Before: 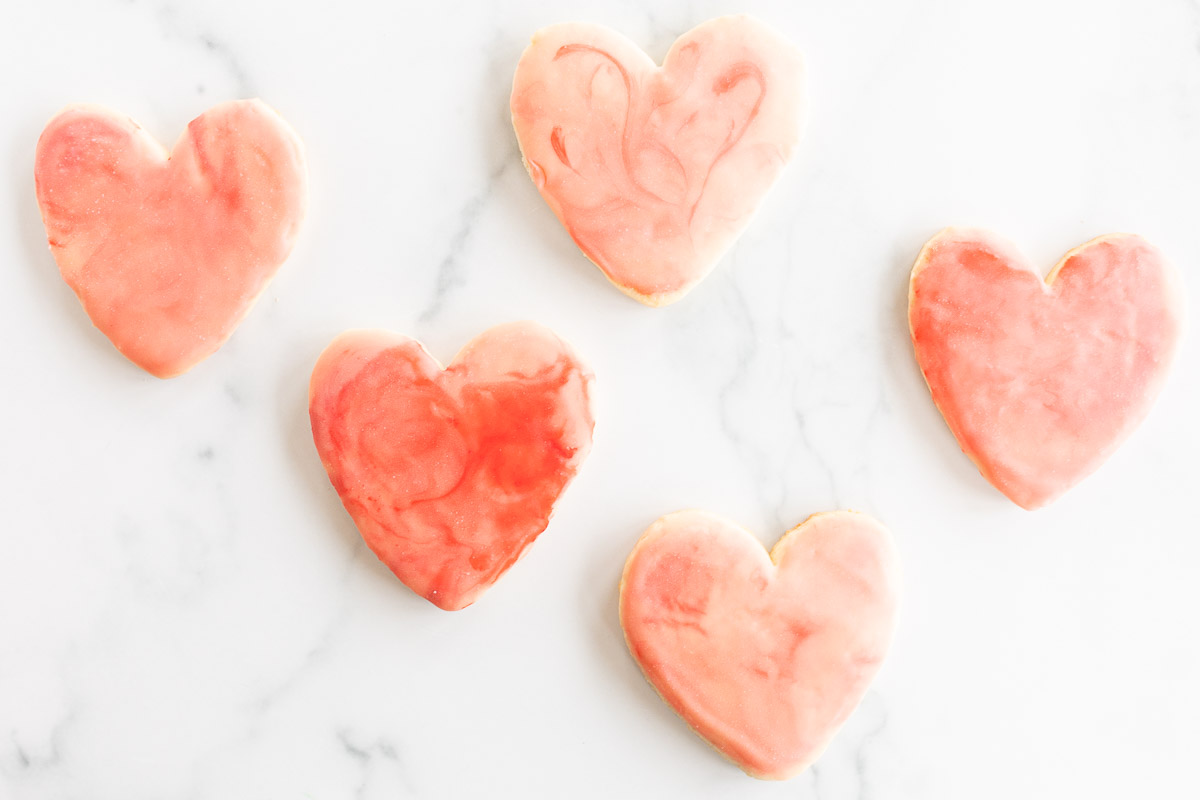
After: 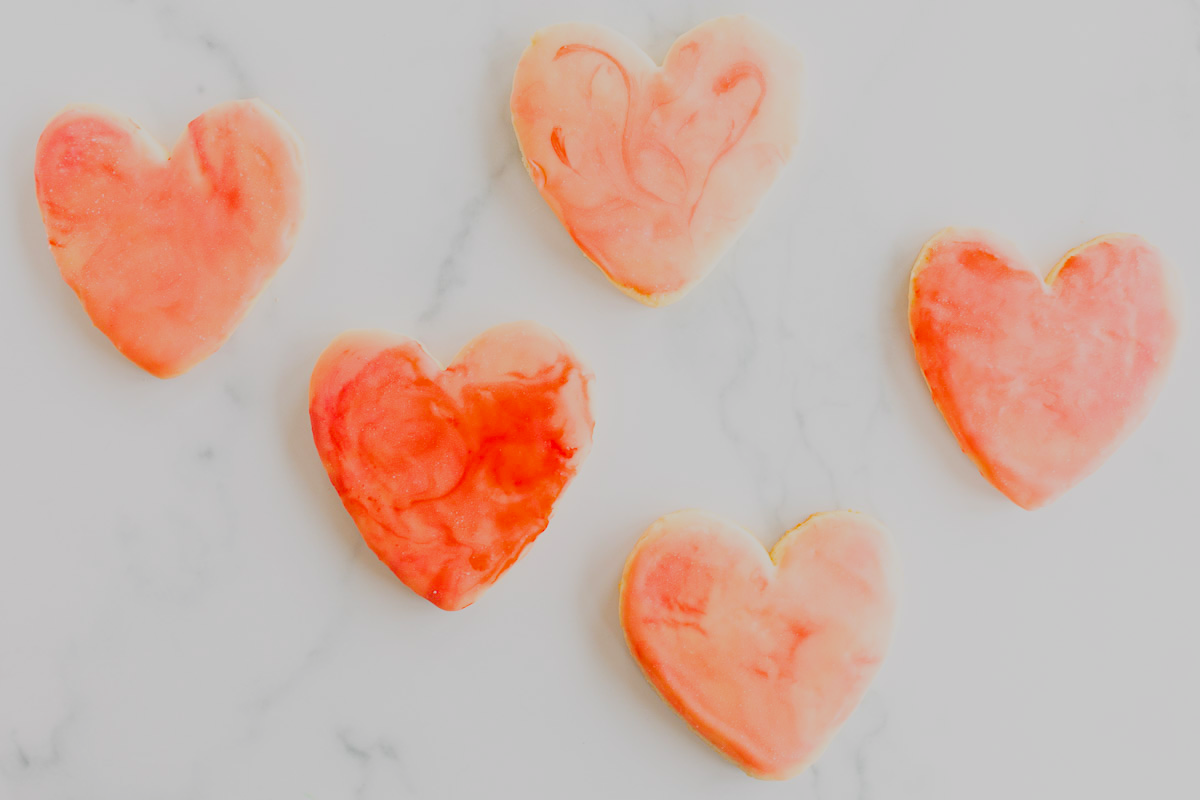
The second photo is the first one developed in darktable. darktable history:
color balance rgb: shadows lift › chroma 0.827%, shadows lift › hue 115.1°, global offset › luminance 0.495%, global offset › hue 61.73°, linear chroma grading › global chroma 0.519%, perceptual saturation grading › global saturation 40.923%, contrast -29.778%
